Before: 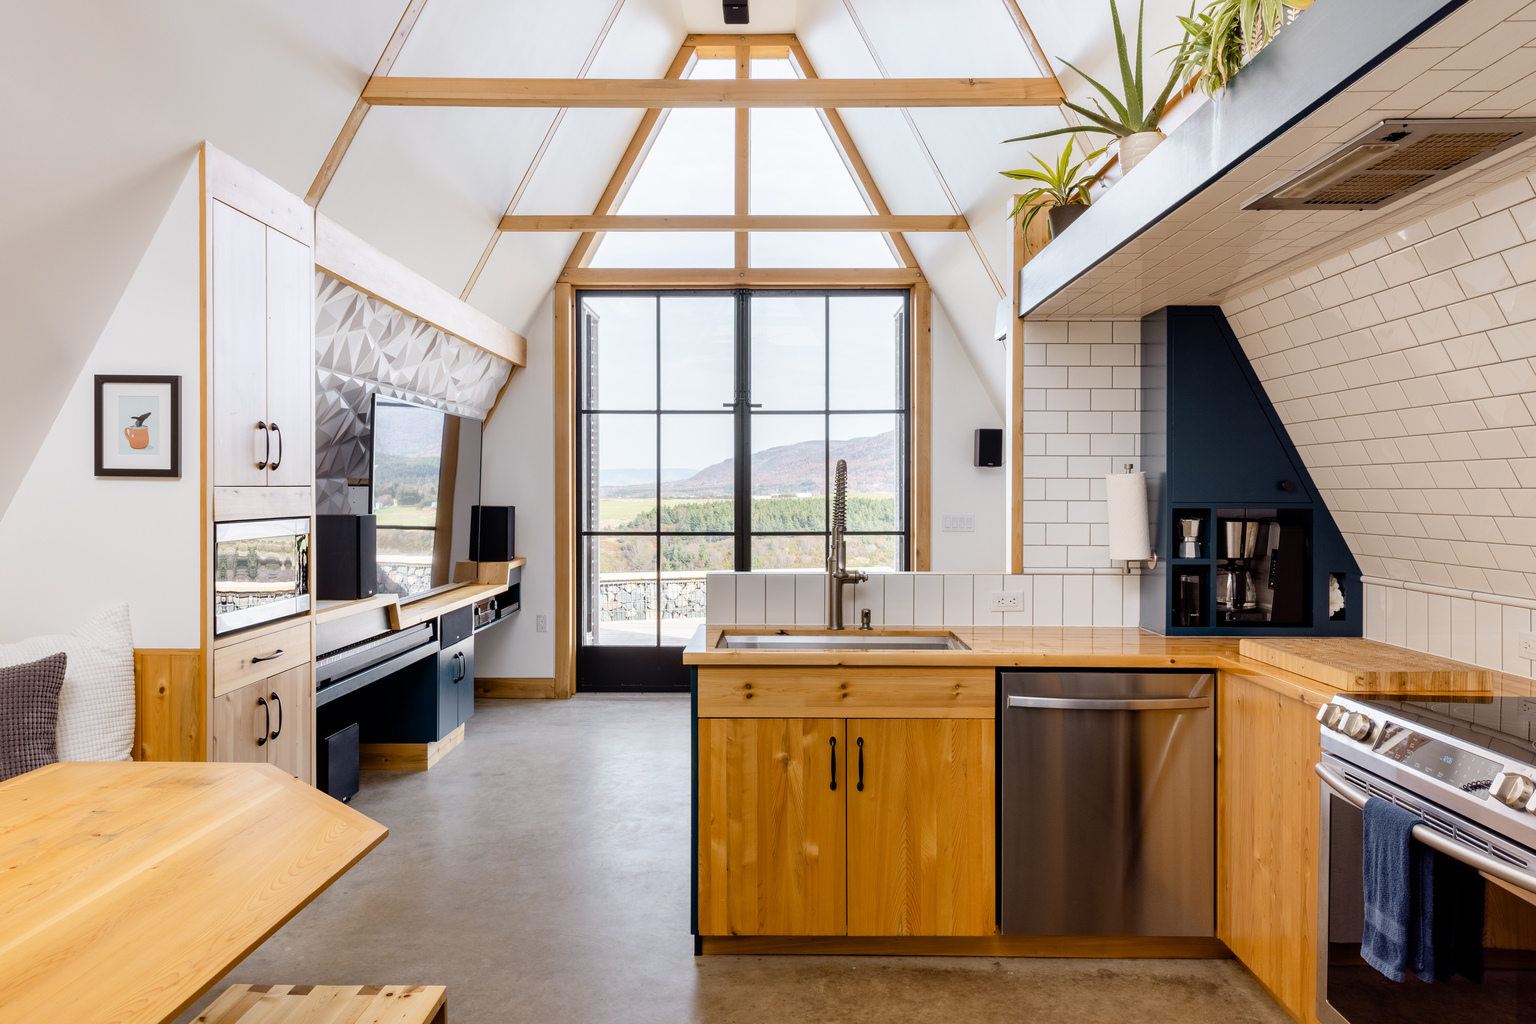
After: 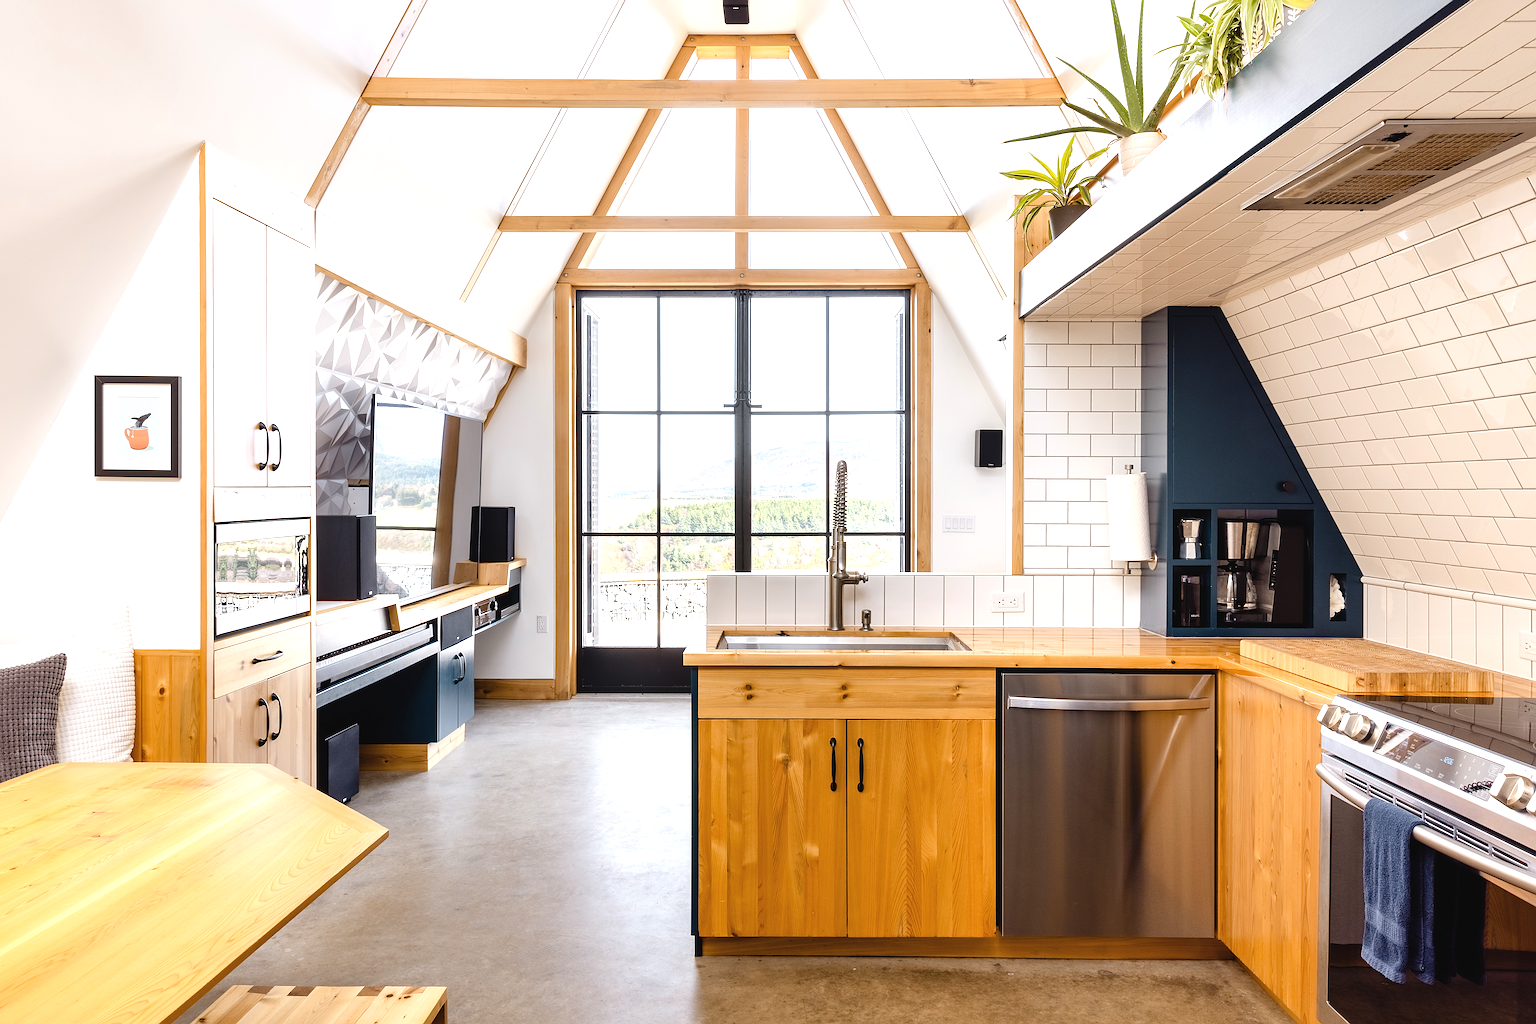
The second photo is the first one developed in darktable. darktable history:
crop: left 0.047%
sharpen: on, module defaults
exposure: black level correction -0.002, exposure 0.71 EV, compensate highlight preservation false
